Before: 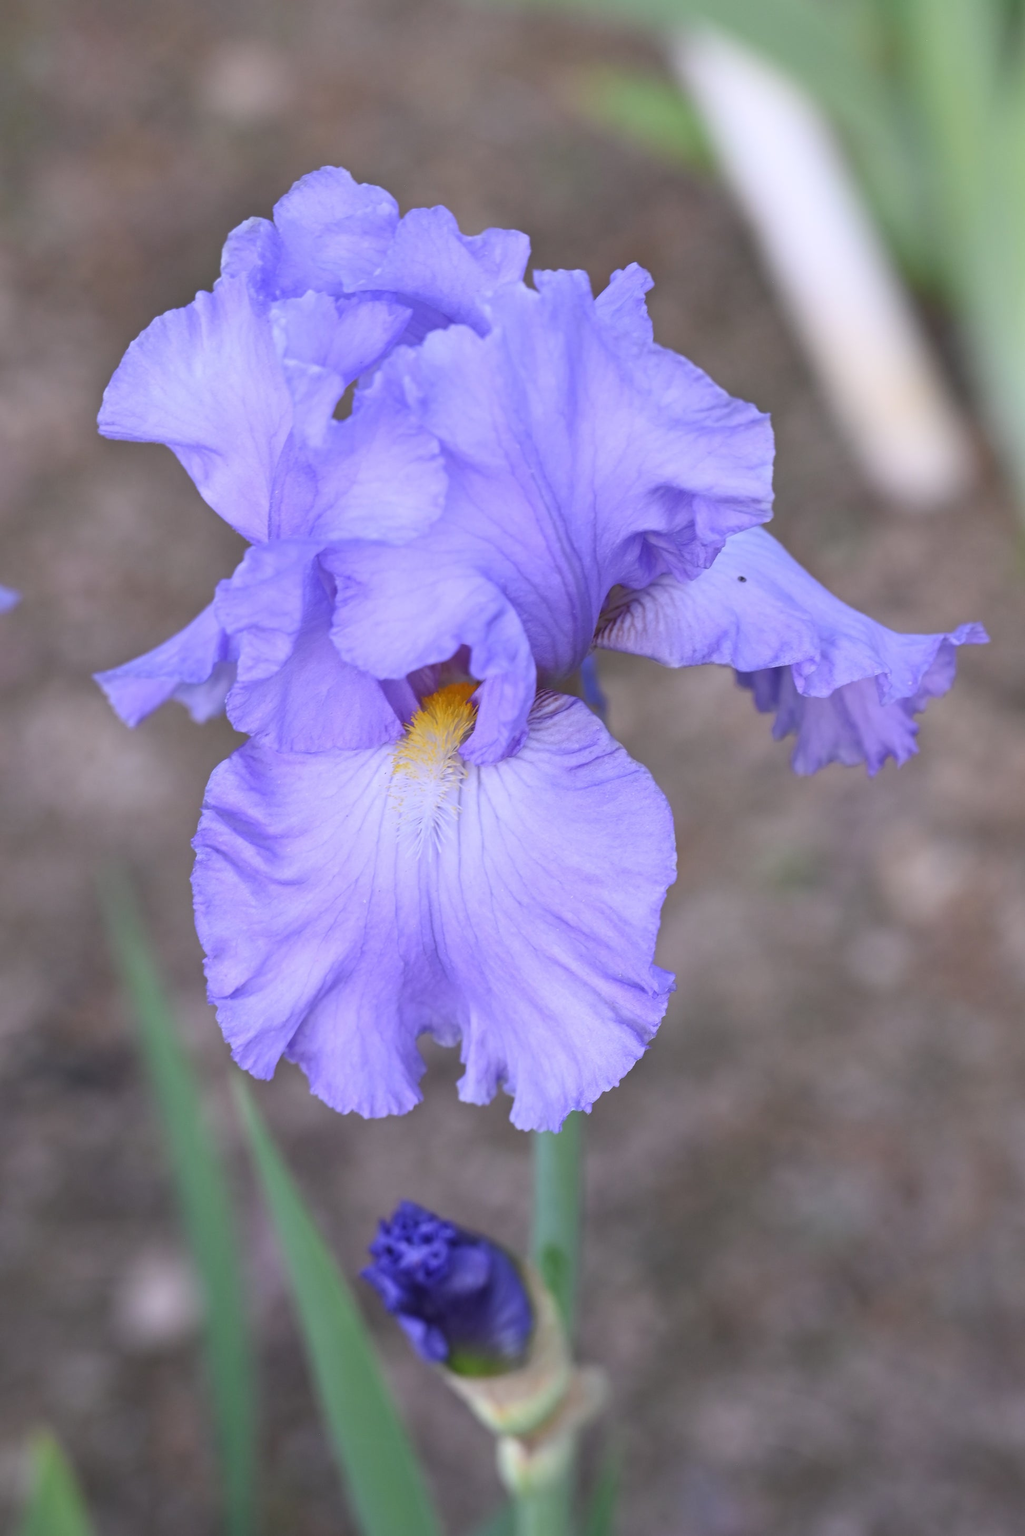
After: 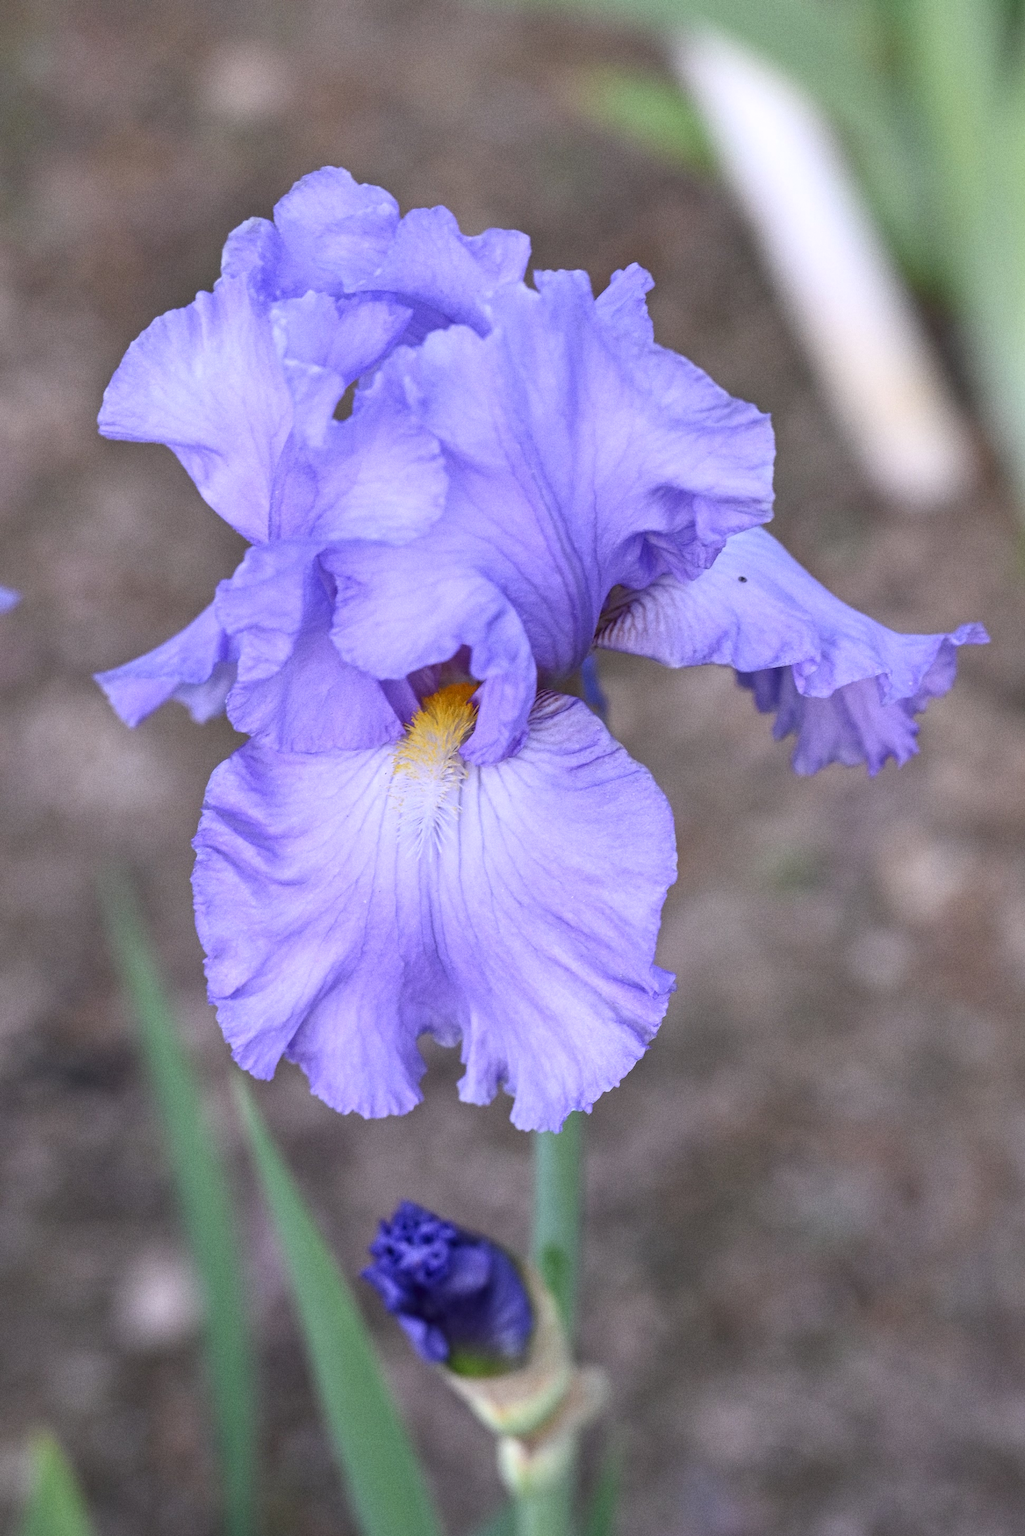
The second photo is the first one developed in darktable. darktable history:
local contrast: detail 130%
grain: coarseness 7.08 ISO, strength 21.67%, mid-tones bias 59.58%
